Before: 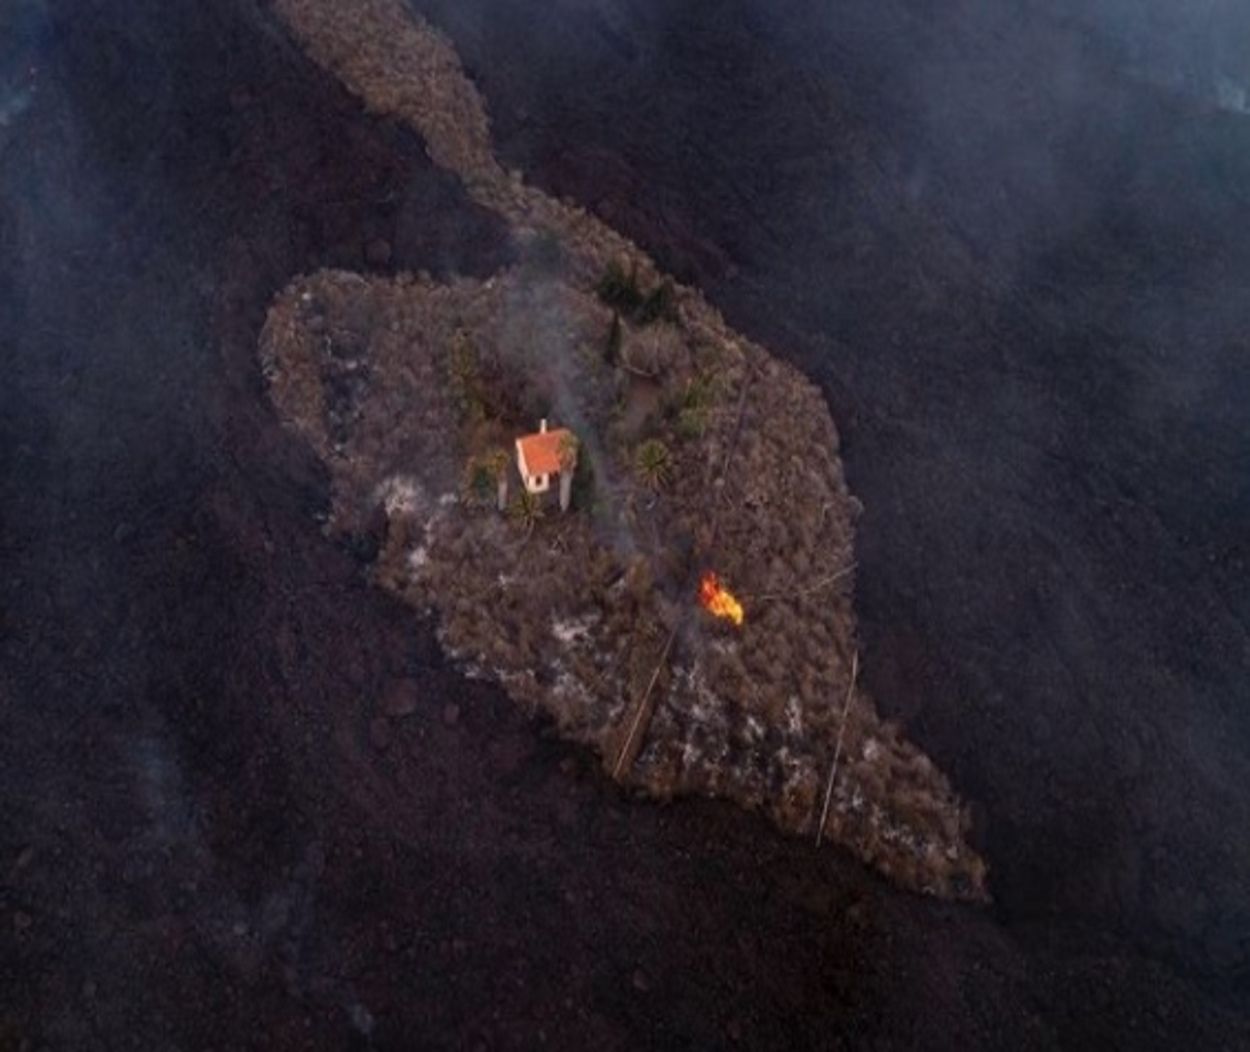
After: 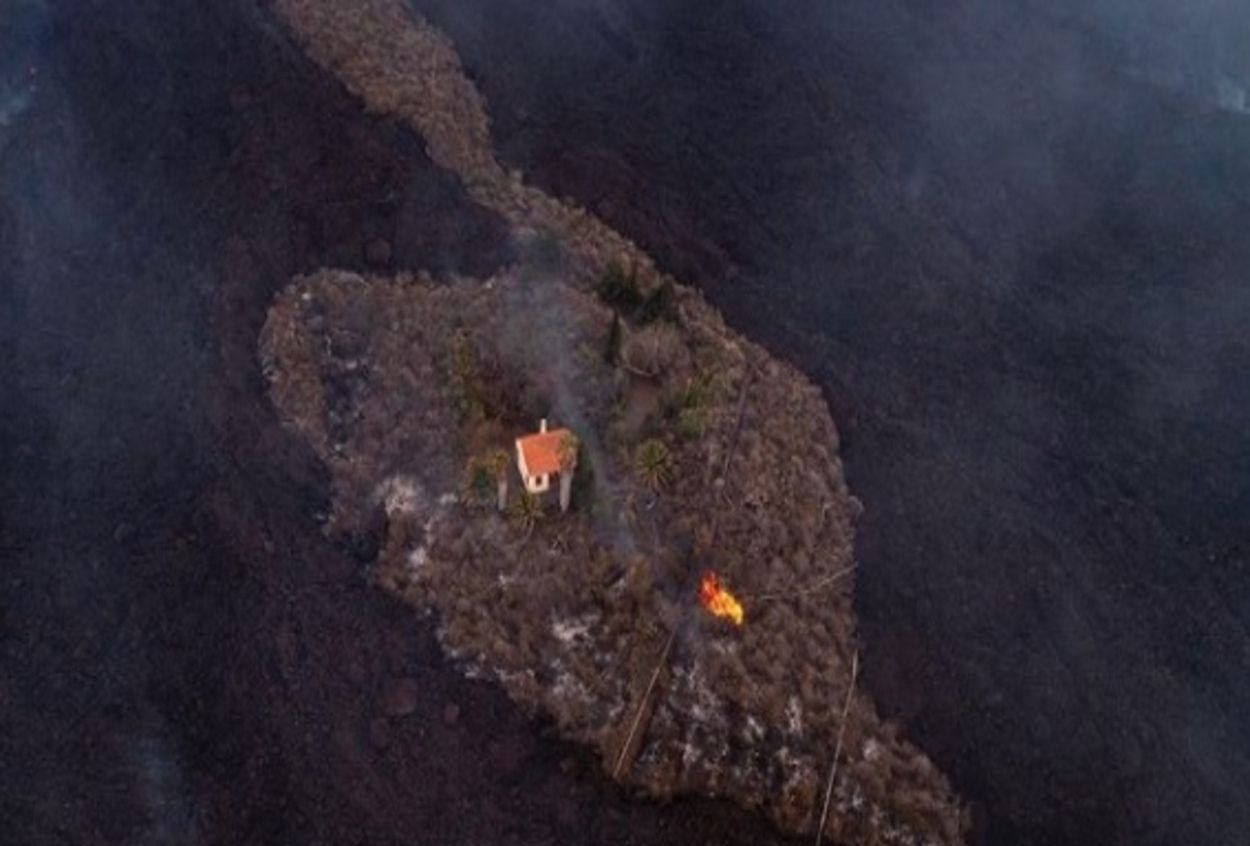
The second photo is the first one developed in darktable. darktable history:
crop: bottom 19.579%
